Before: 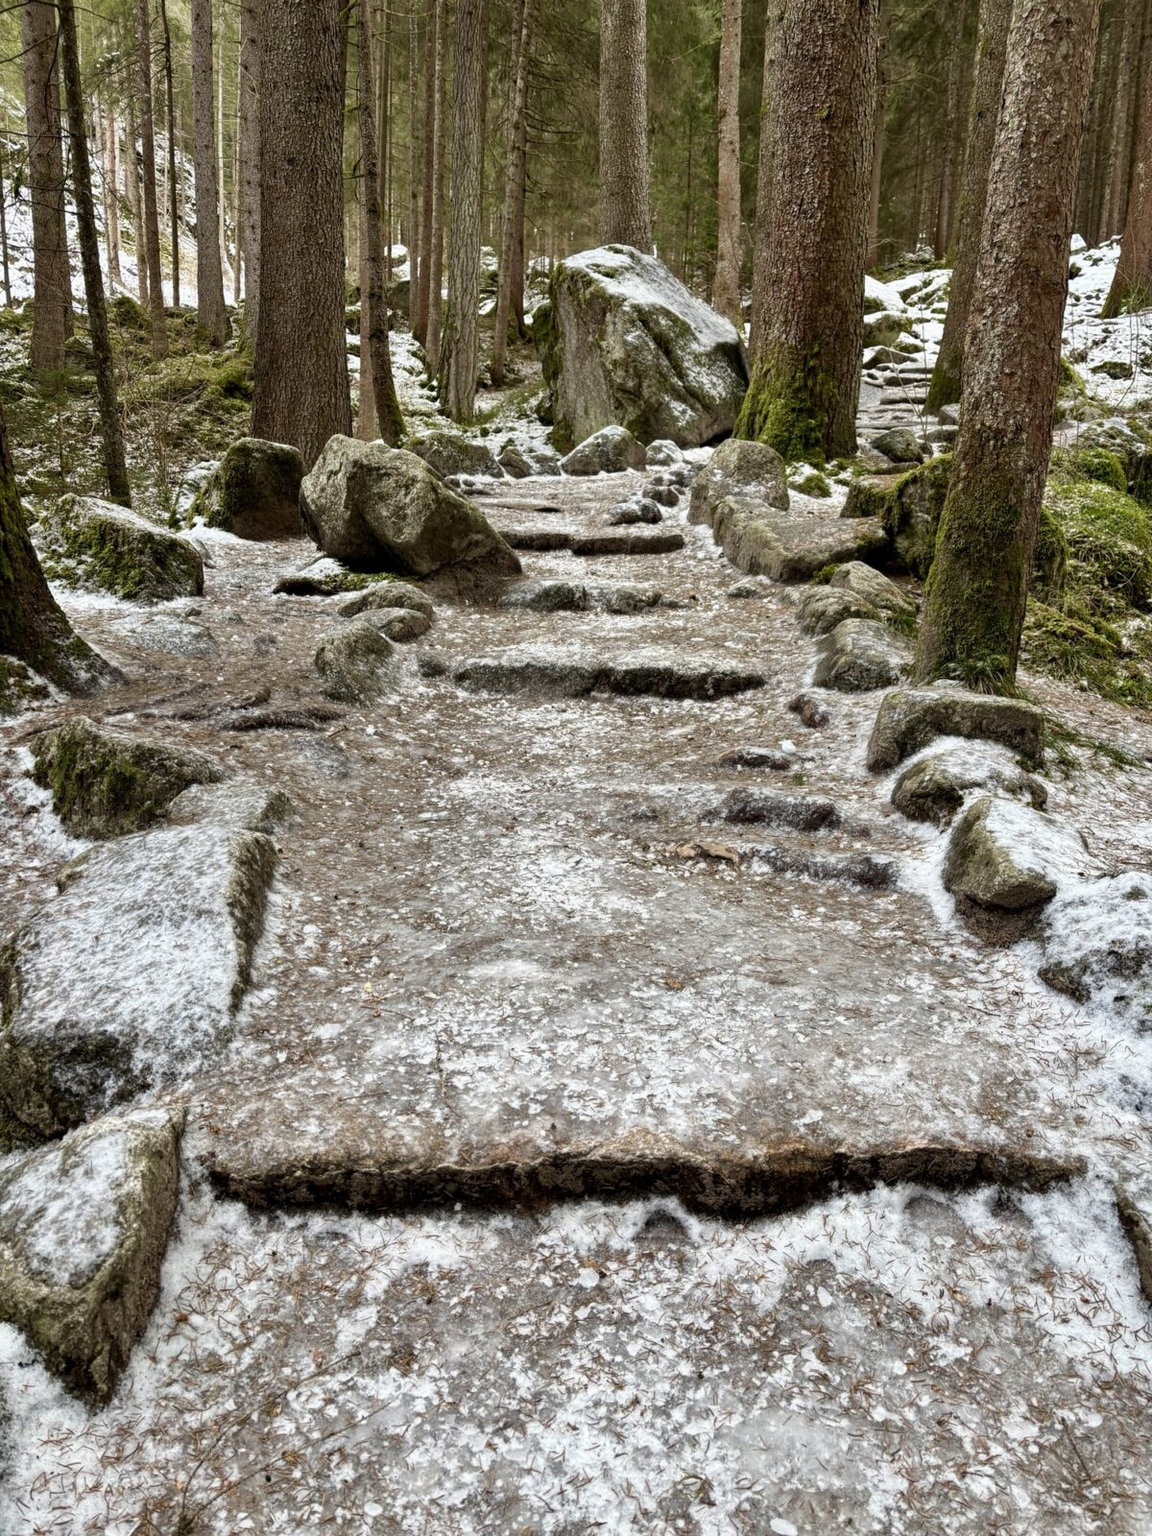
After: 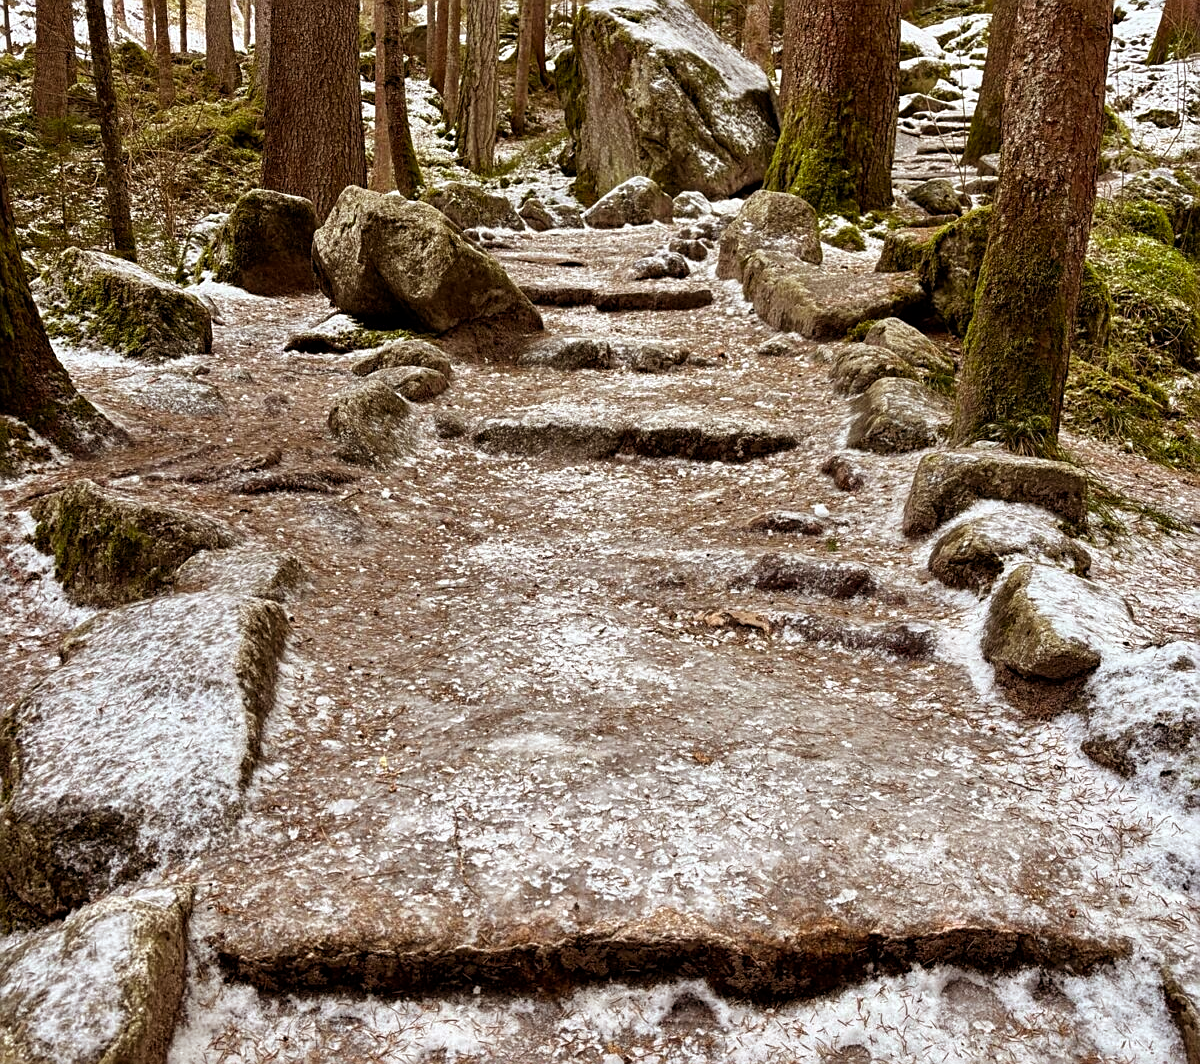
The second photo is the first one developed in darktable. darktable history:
sharpen: on, module defaults
rgb levels: mode RGB, independent channels, levels [[0, 0.5, 1], [0, 0.521, 1], [0, 0.536, 1]]
crop: top 16.727%, bottom 16.727%
